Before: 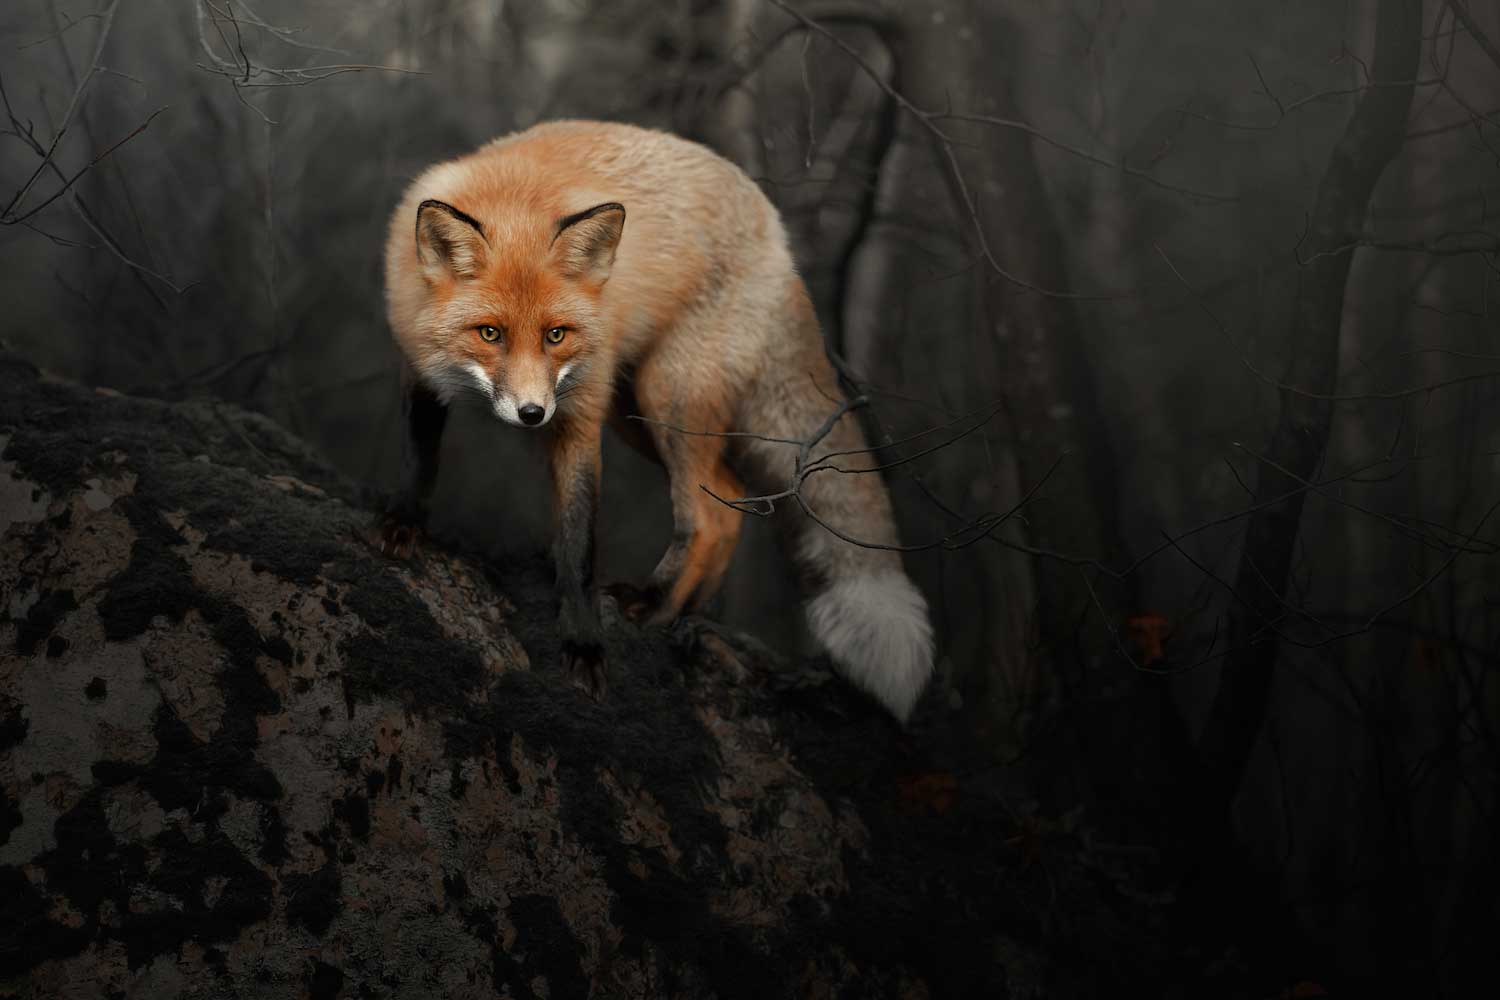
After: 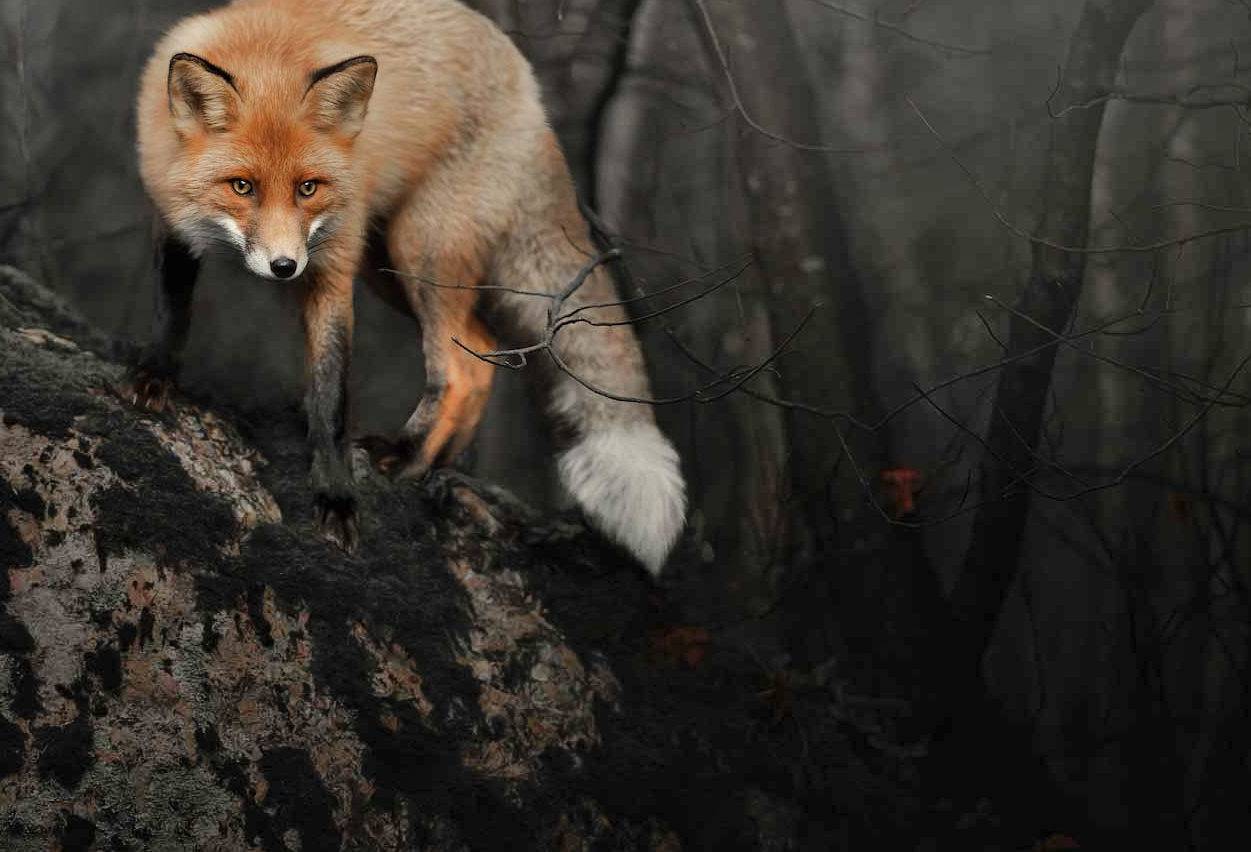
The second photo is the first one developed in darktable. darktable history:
color zones: curves: ch0 [(0.25, 0.5) (0.428, 0.473) (0.75, 0.5)]; ch1 [(0.243, 0.479) (0.398, 0.452) (0.75, 0.5)]
shadows and highlights: shadows 58.21, soften with gaussian
crop: left 16.539%, top 14.737%
